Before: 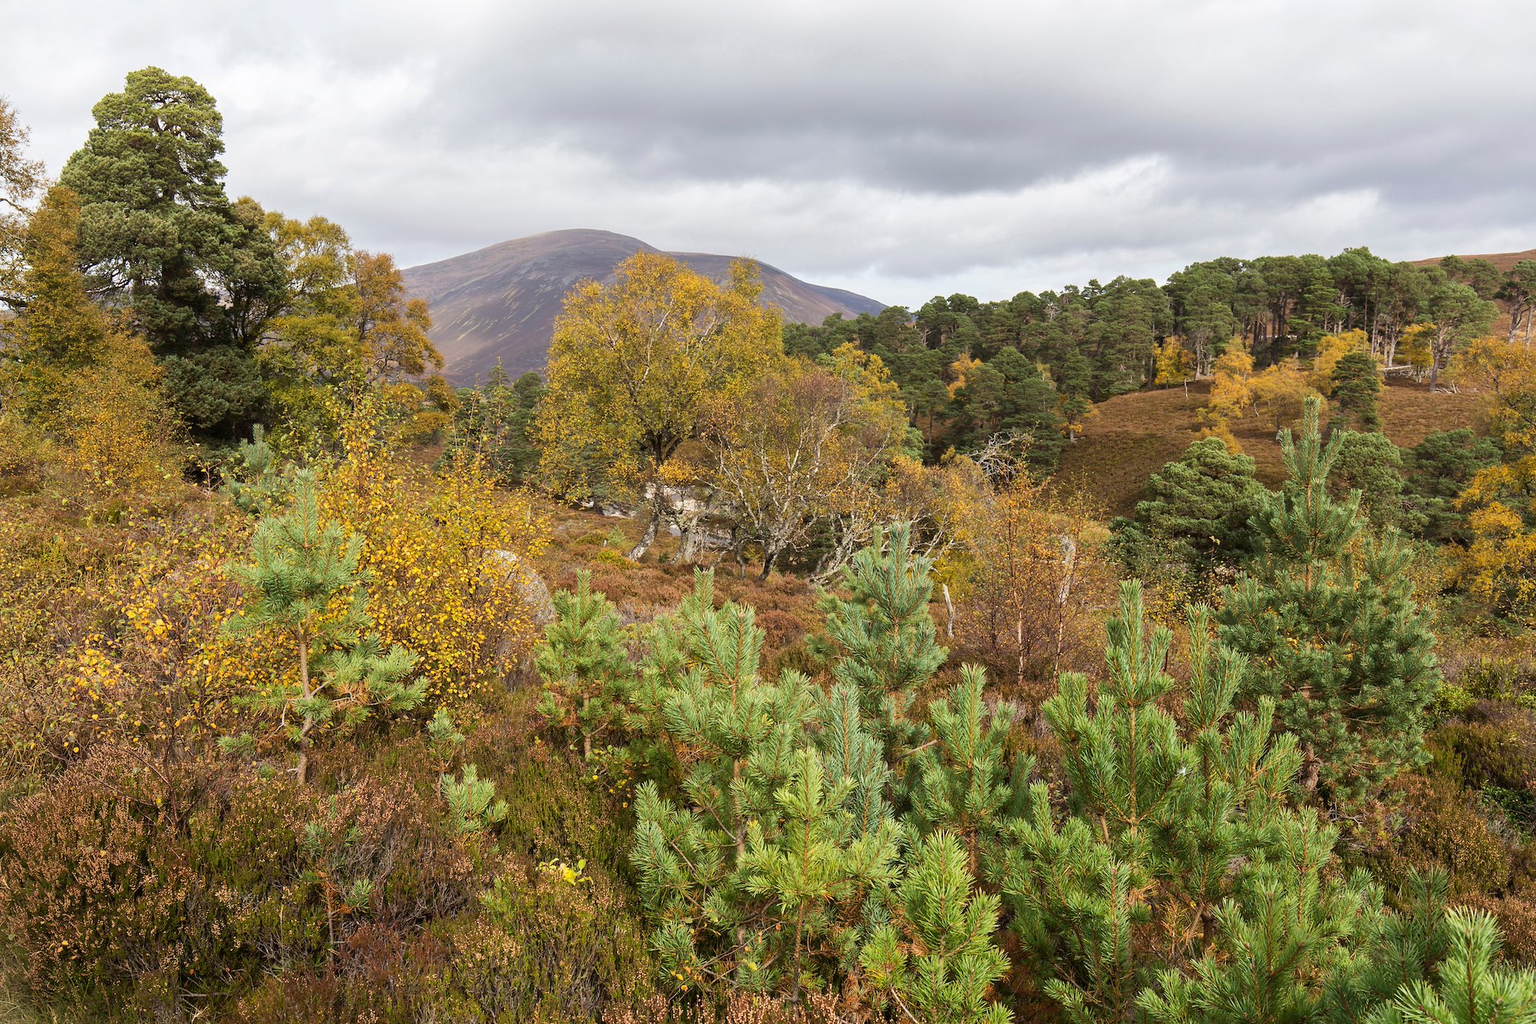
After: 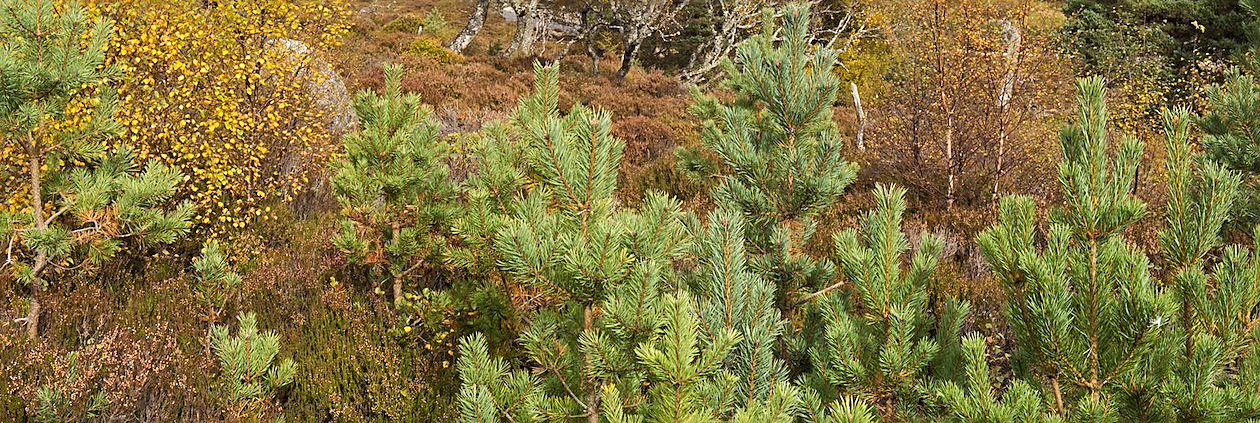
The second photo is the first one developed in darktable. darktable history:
shadows and highlights: shadows 26, highlights -23.64
sharpen: on, module defaults
crop: left 17.982%, top 50.748%, right 17.715%, bottom 16.884%
